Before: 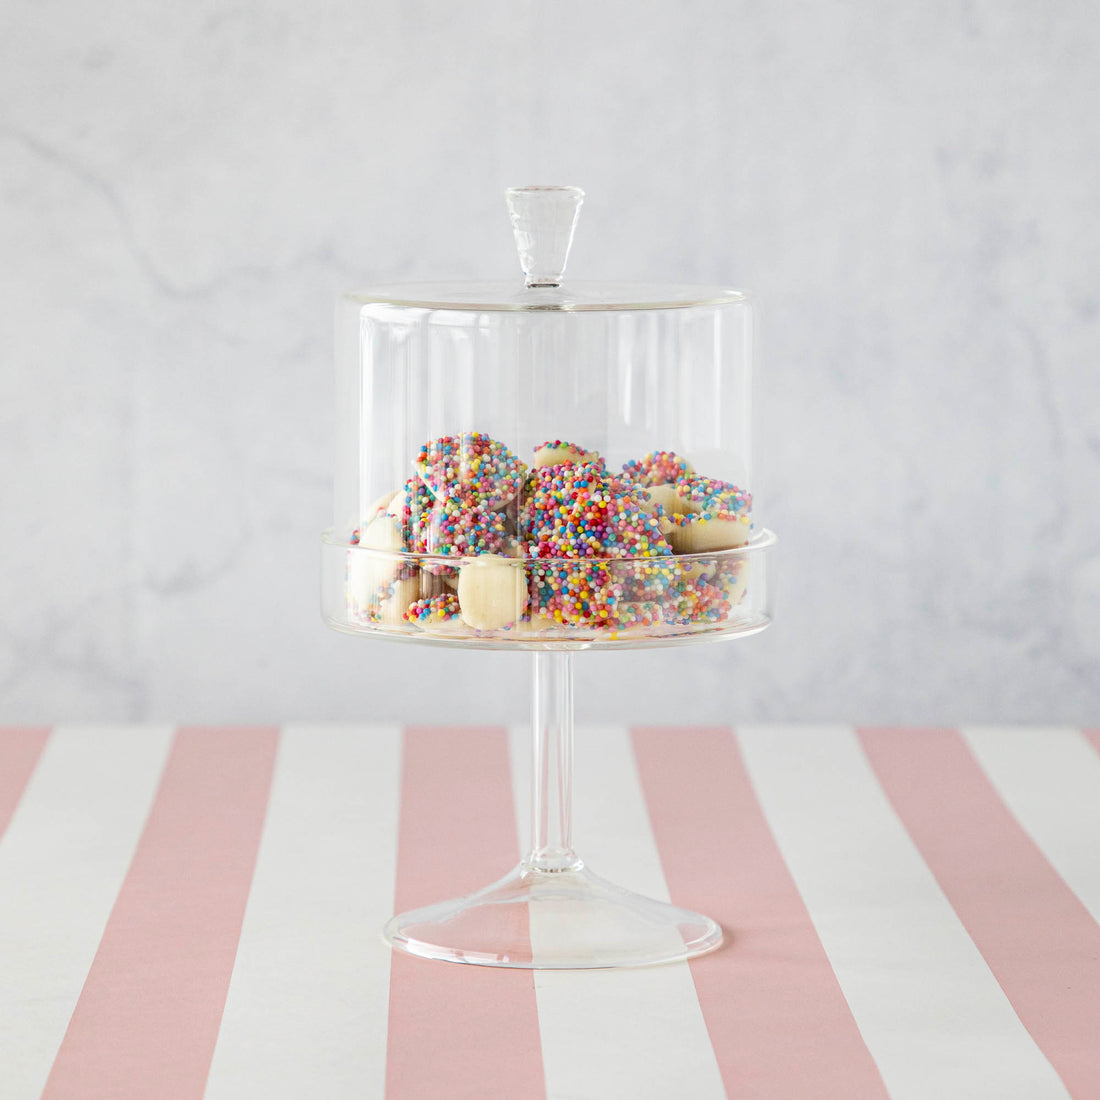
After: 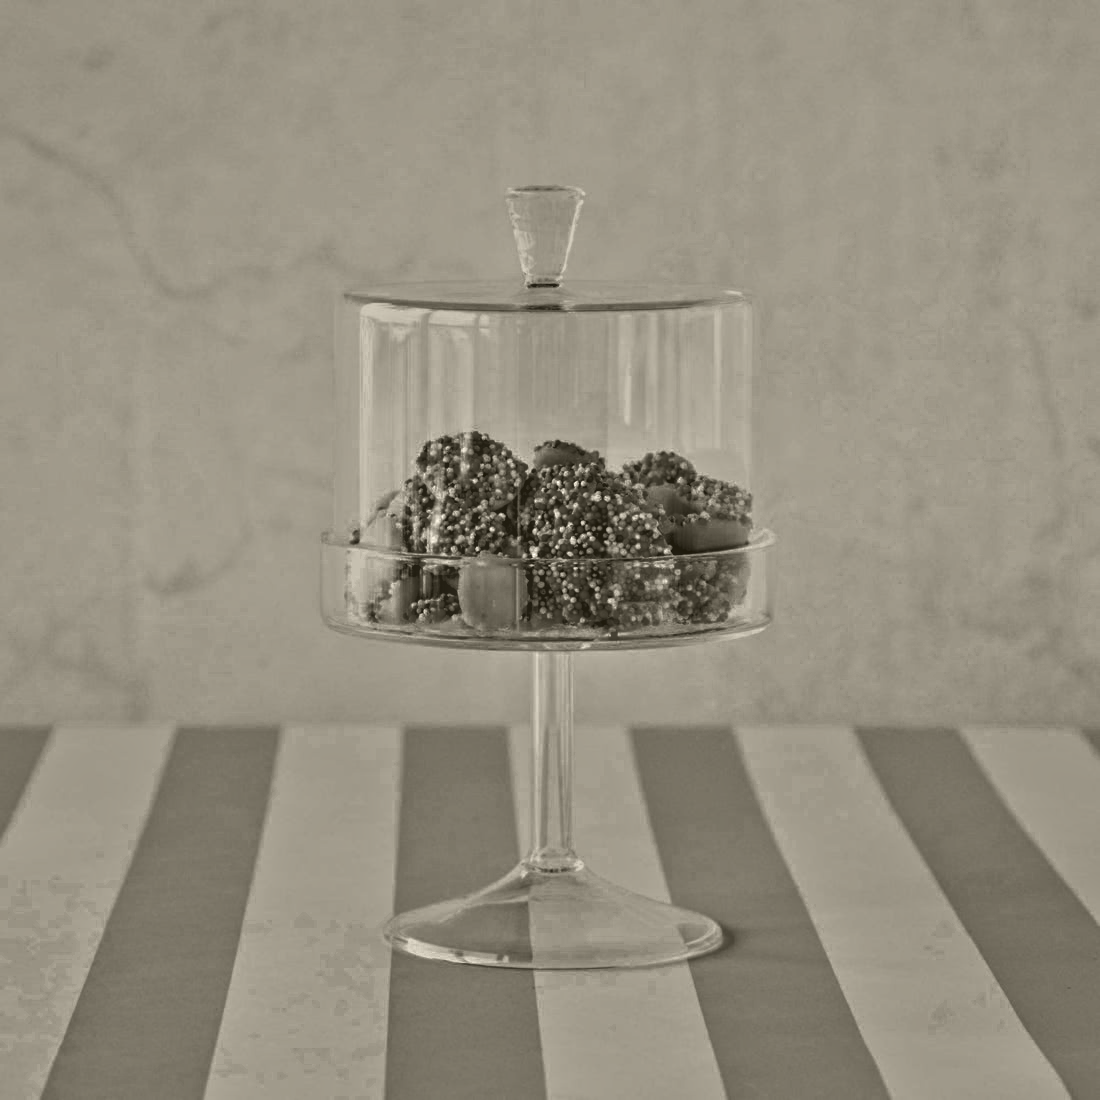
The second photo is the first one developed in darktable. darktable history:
local contrast: detail 130%
color balance rgb: linear chroma grading › global chroma 15%, perceptual saturation grading › global saturation 30%
color zones: curves: ch0 [(0.287, 0.048) (0.493, 0.484) (0.737, 0.816)]; ch1 [(0, 0) (0.143, 0) (0.286, 0) (0.429, 0) (0.571, 0) (0.714, 0) (0.857, 0)]
contrast equalizer: octaves 7, y [[0.48, 0.654, 0.731, 0.706, 0.772, 0.382], [0.55 ×6], [0 ×6], [0 ×6], [0 ×6]] | blend: blend mode normal, opacity 100%; mask: uniform (no mask)
colorize: hue 41.44°, saturation 22%, source mix 60%, lightness 10.61%
